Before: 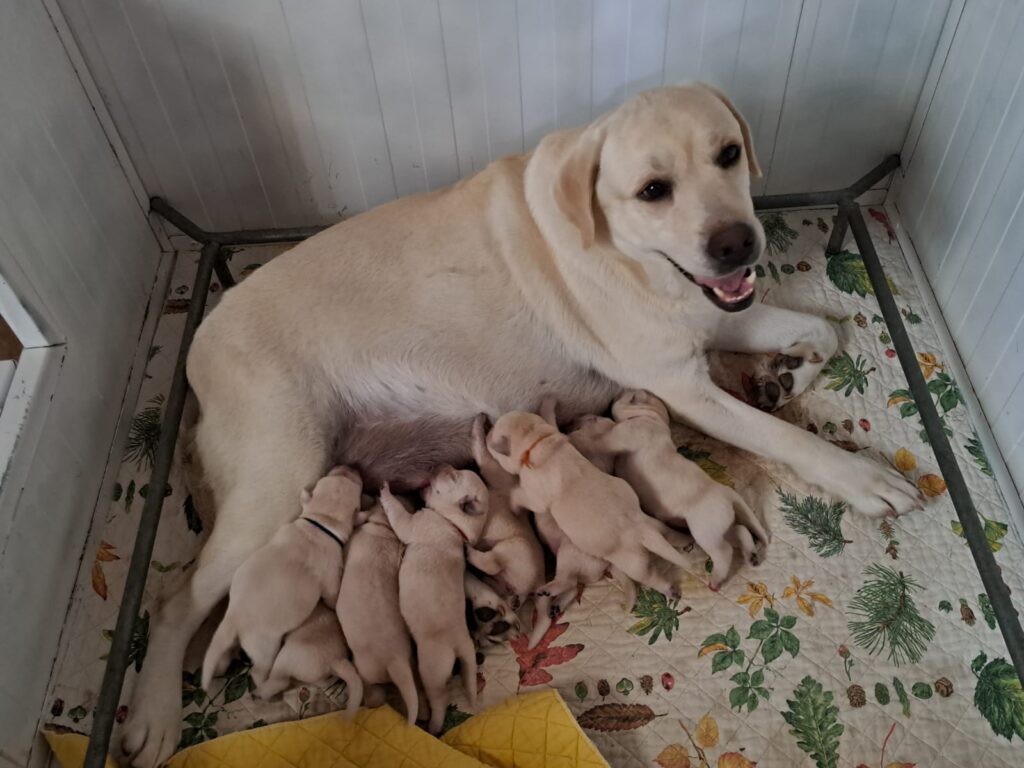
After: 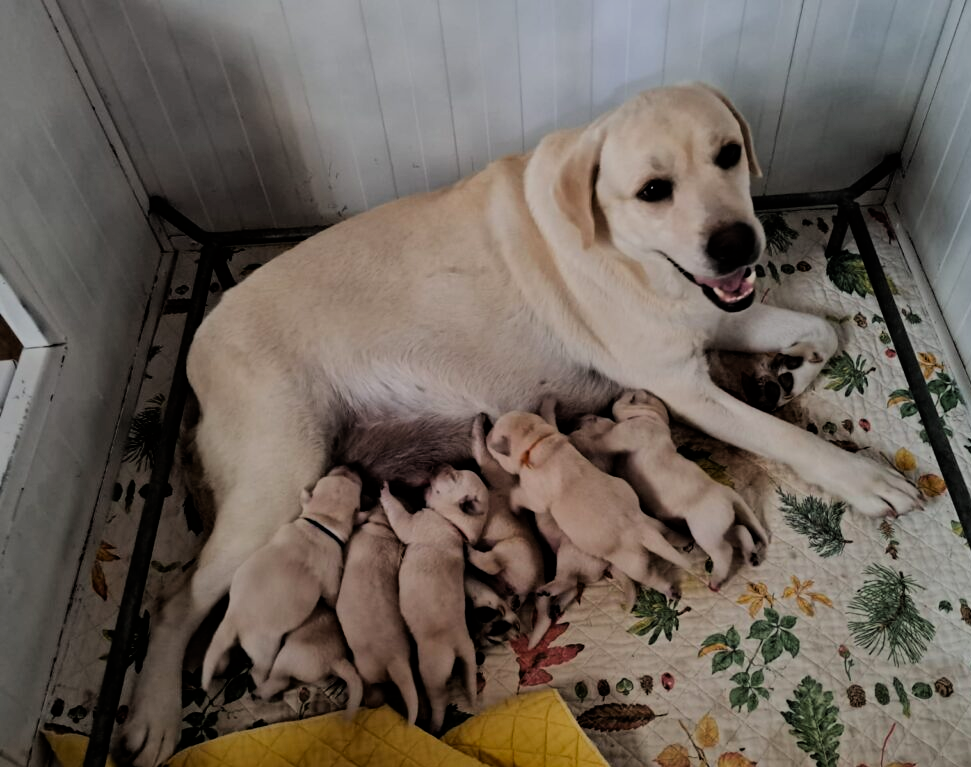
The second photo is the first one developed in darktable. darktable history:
color zones: curves: ch1 [(0, 0.525) (0.143, 0.556) (0.286, 0.52) (0.429, 0.5) (0.571, 0.5) (0.714, 0.5) (0.857, 0.503) (1, 0.525)]
crop and rotate: right 5.167%
filmic rgb: black relative exposure -5 EV, hardness 2.88, contrast 1.3, highlights saturation mix -30%
